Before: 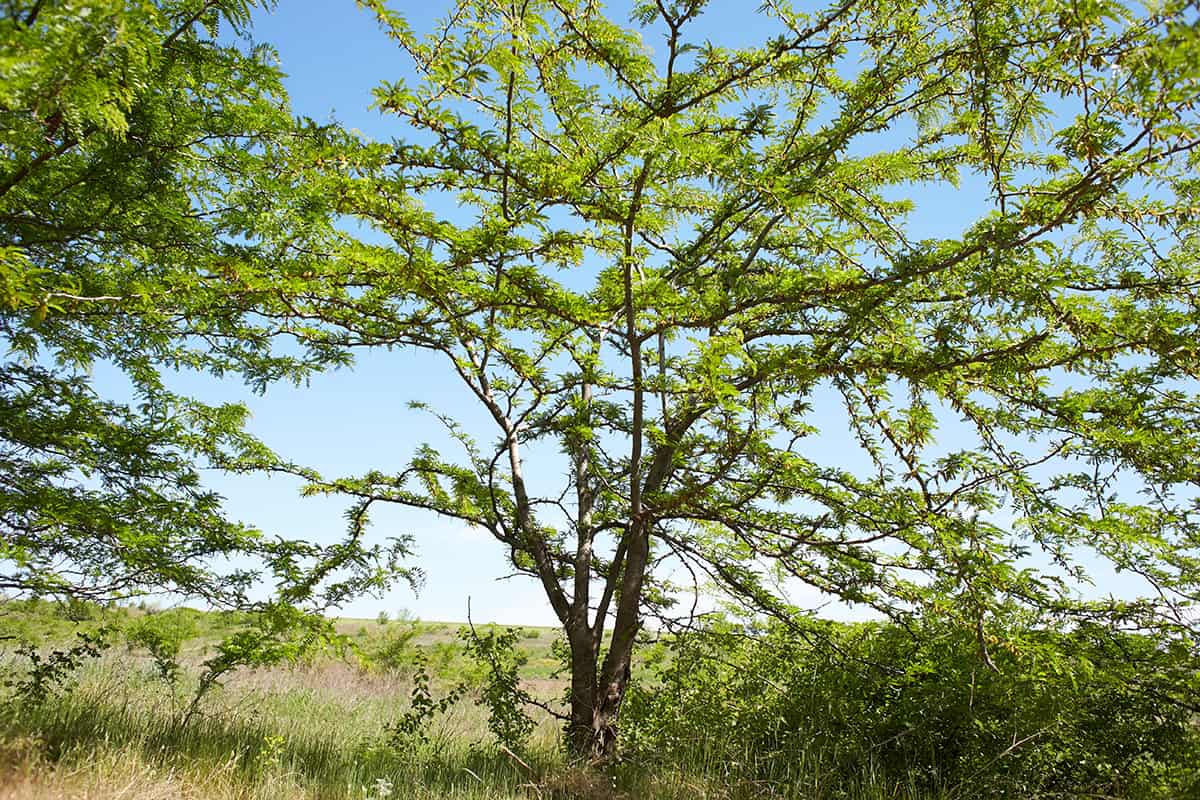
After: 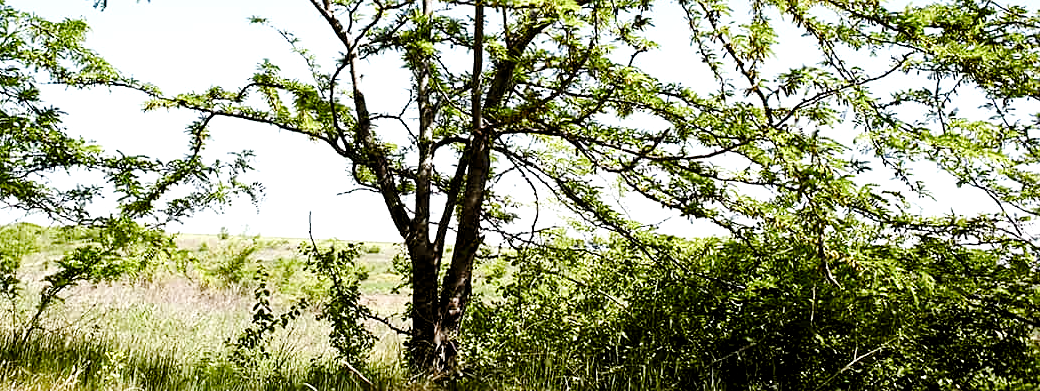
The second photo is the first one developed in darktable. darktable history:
levels: black 8.56%, levels [0.101, 0.578, 0.953]
exposure: black level correction 0.005, exposure 0.412 EV, compensate highlight preservation false
color balance rgb: perceptual saturation grading › global saturation 20%, perceptual saturation grading › highlights -49.122%, perceptual saturation grading › shadows 23.902%, contrast -10.601%
sharpen: amount 0.215
crop and rotate: left 13.283%, top 48.202%, bottom 2.9%
base curve: curves: ch0 [(0, 0) (0.036, 0.025) (0.121, 0.166) (0.206, 0.329) (0.605, 0.79) (1, 1)], preserve colors none
